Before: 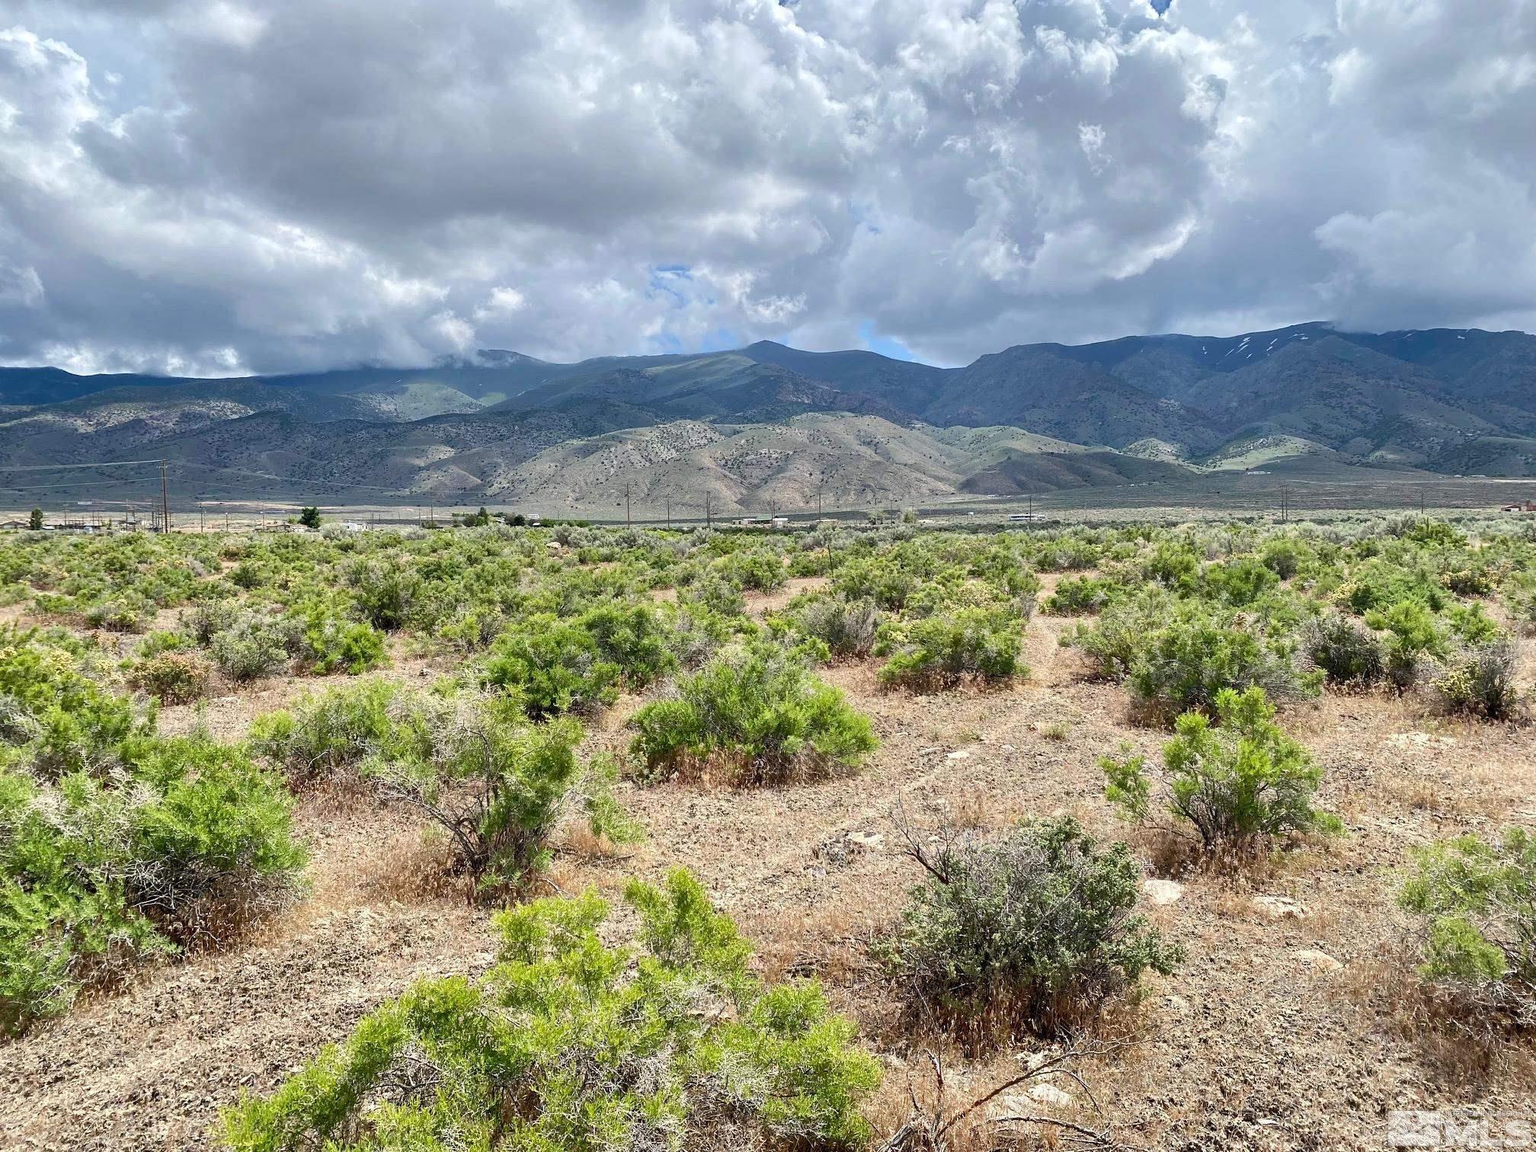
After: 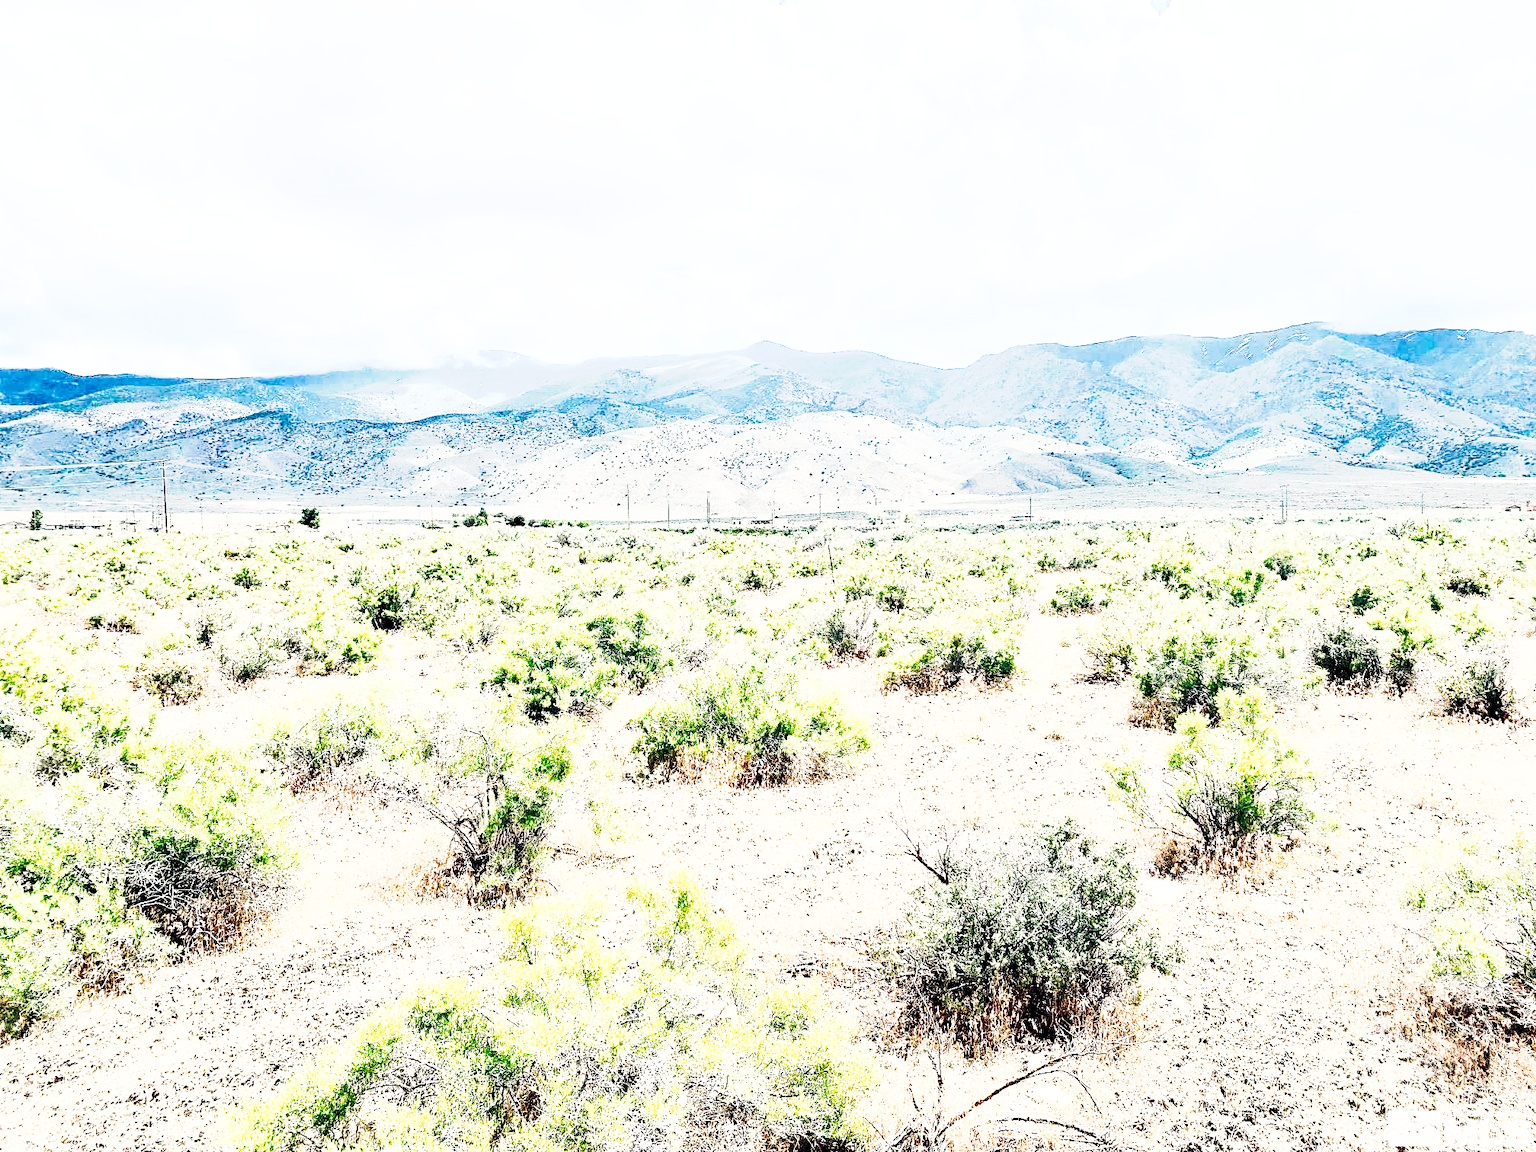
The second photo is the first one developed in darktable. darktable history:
rgb curve: curves: ch0 [(0, 0) (0.21, 0.15) (0.24, 0.21) (0.5, 0.75) (0.75, 0.96) (0.89, 0.99) (1, 1)]; ch1 [(0, 0.02) (0.21, 0.13) (0.25, 0.2) (0.5, 0.67) (0.75, 0.9) (0.89, 0.97) (1, 1)]; ch2 [(0, 0.02) (0.21, 0.13) (0.25, 0.2) (0.5, 0.67) (0.75, 0.9) (0.89, 0.97) (1, 1)], compensate middle gray true
tone curve: curves: ch0 [(0, 0) (0.003, 0.195) (0.011, 0.161) (0.025, 0.21) (0.044, 0.24) (0.069, 0.254) (0.1, 0.283) (0.136, 0.347) (0.177, 0.412) (0.224, 0.455) (0.277, 0.531) (0.335, 0.606) (0.399, 0.679) (0.468, 0.748) (0.543, 0.814) (0.623, 0.876) (0.709, 0.927) (0.801, 0.949) (0.898, 0.962) (1, 1)], preserve colors none
color balance: lift [0.975, 0.993, 1, 1.015], gamma [1.1, 1, 1, 0.945], gain [1, 1.04, 1, 0.95]
base curve: curves: ch0 [(0, 0) (0.028, 0.03) (0.121, 0.232) (0.46, 0.748) (0.859, 0.968) (1, 1)], preserve colors none
